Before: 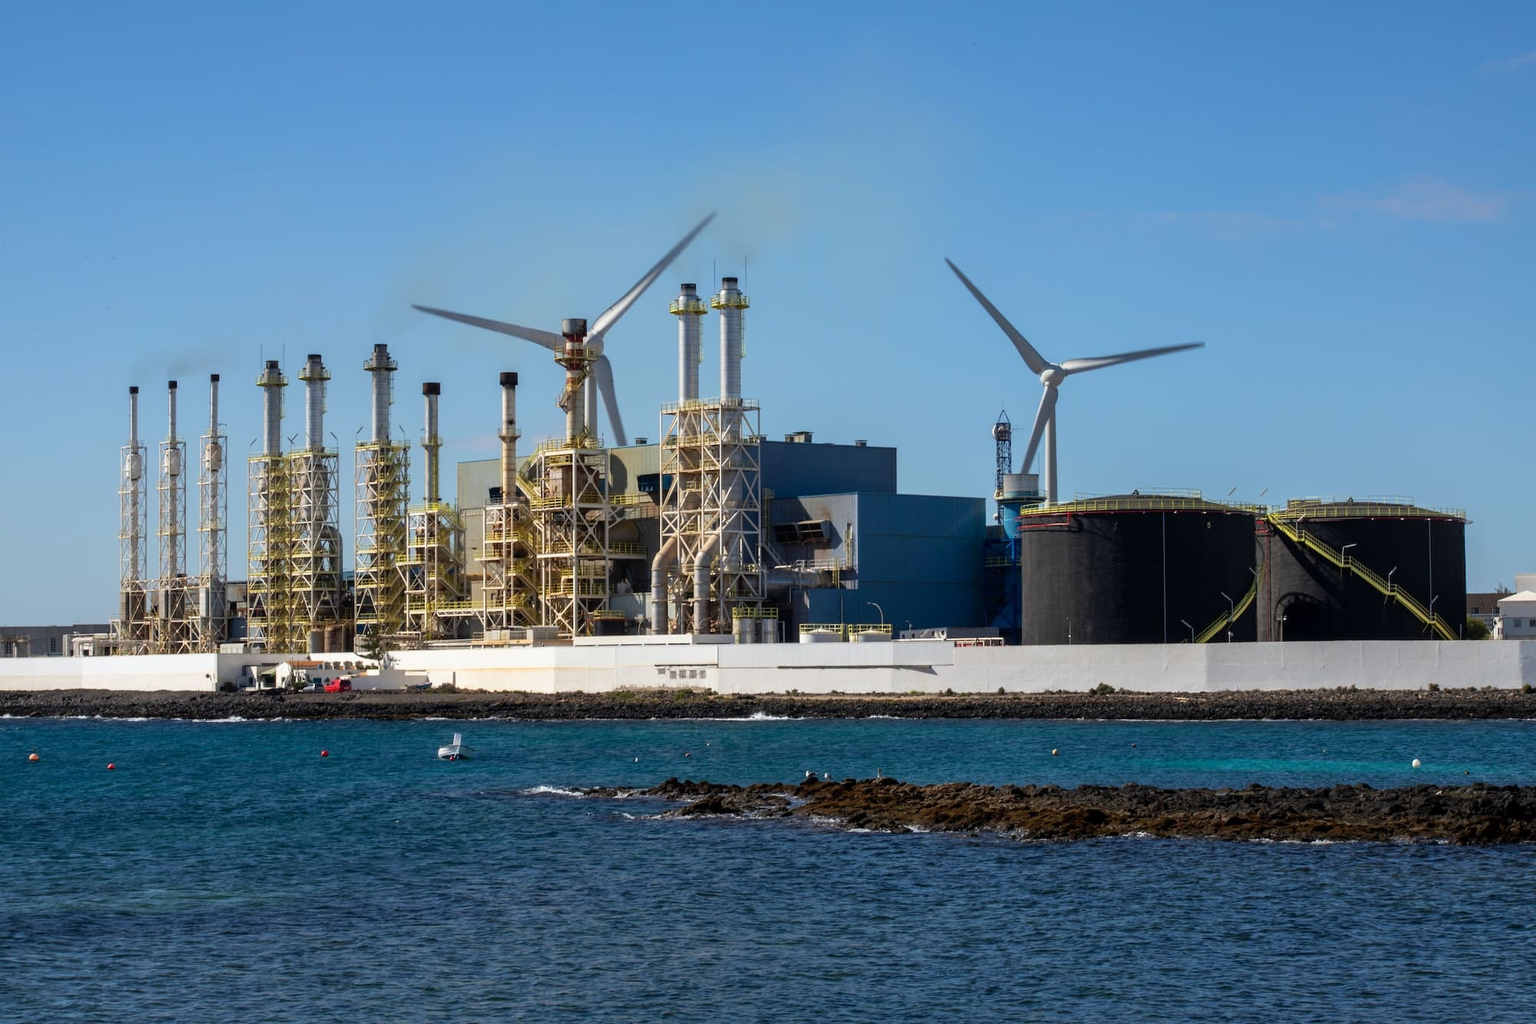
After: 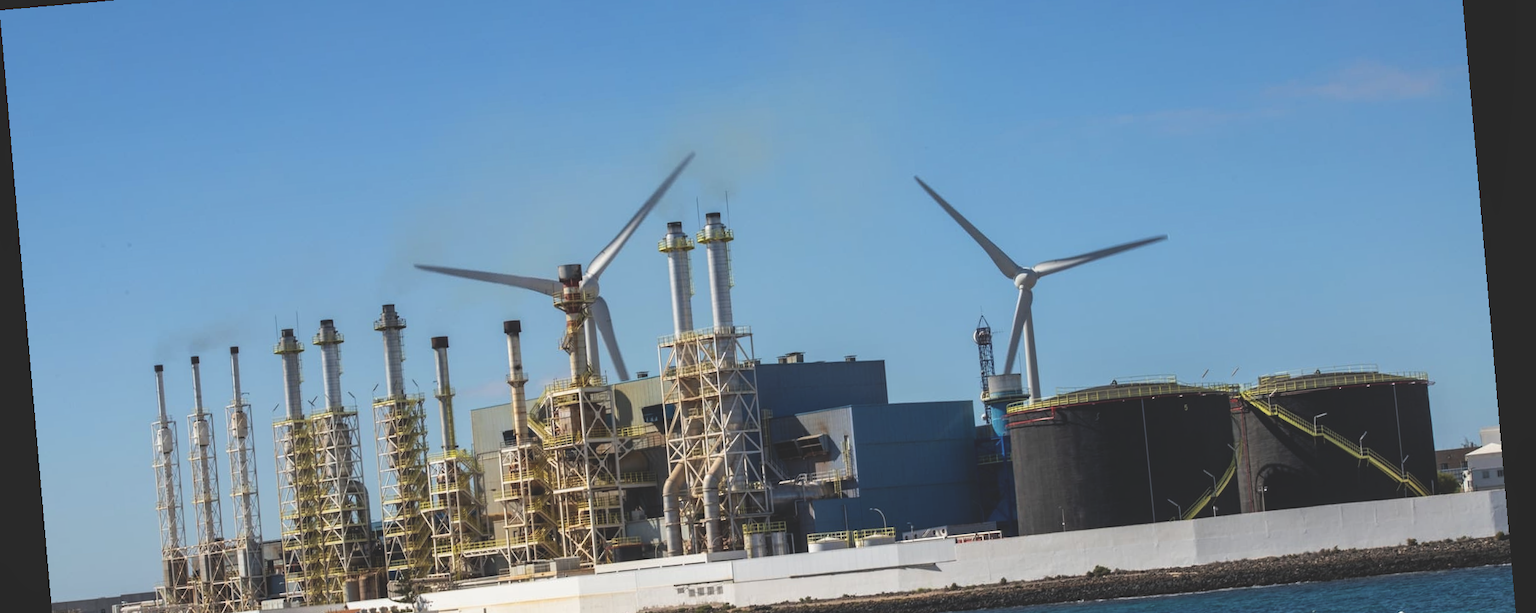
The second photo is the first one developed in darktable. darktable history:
rotate and perspective: rotation -4.98°, automatic cropping off
local contrast: highlights 100%, shadows 100%, detail 120%, midtone range 0.2
crop and rotate: top 10.605%, bottom 33.274%
exposure: black level correction -0.025, exposure -0.117 EV, compensate highlight preservation false
